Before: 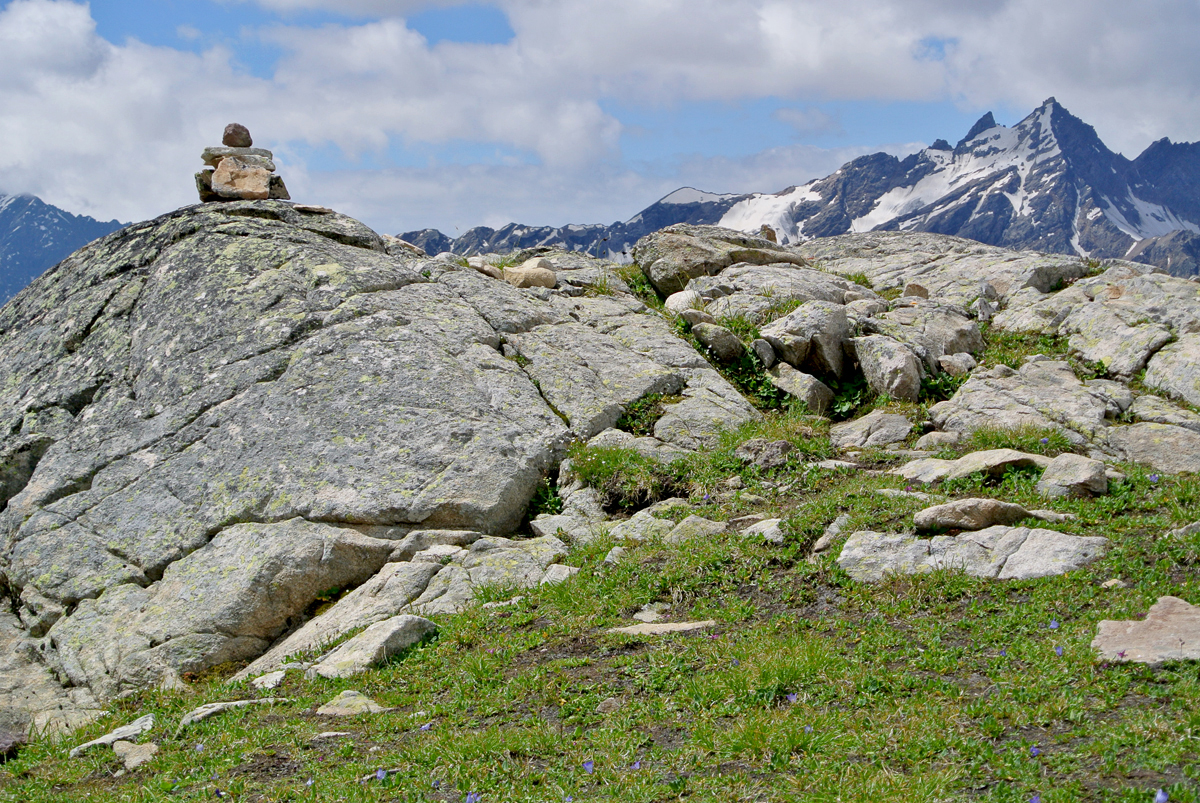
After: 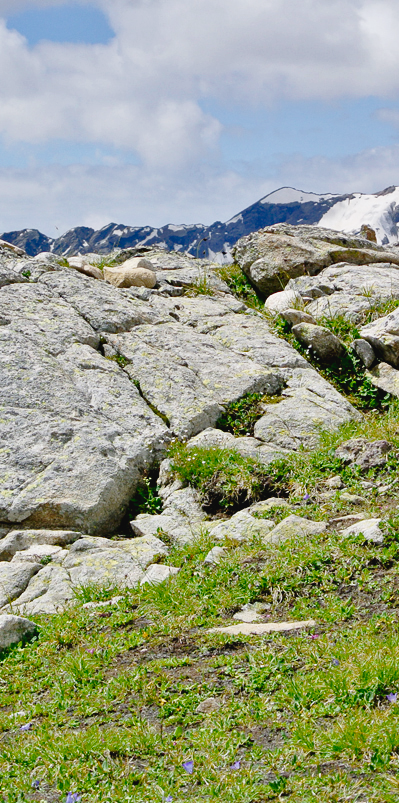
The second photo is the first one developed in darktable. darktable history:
tone curve: curves: ch0 [(0, 0) (0.003, 0.012) (0.011, 0.015) (0.025, 0.023) (0.044, 0.036) (0.069, 0.047) (0.1, 0.062) (0.136, 0.1) (0.177, 0.15) (0.224, 0.219) (0.277, 0.3) (0.335, 0.401) (0.399, 0.49) (0.468, 0.569) (0.543, 0.641) (0.623, 0.73) (0.709, 0.806) (0.801, 0.88) (0.898, 0.939) (1, 1)], preserve colors none
crop: left 33.36%, right 33.36%
shadows and highlights: low approximation 0.01, soften with gaussian
exposure: black level correction -0.005, exposure 0.054 EV, compensate highlight preservation false
